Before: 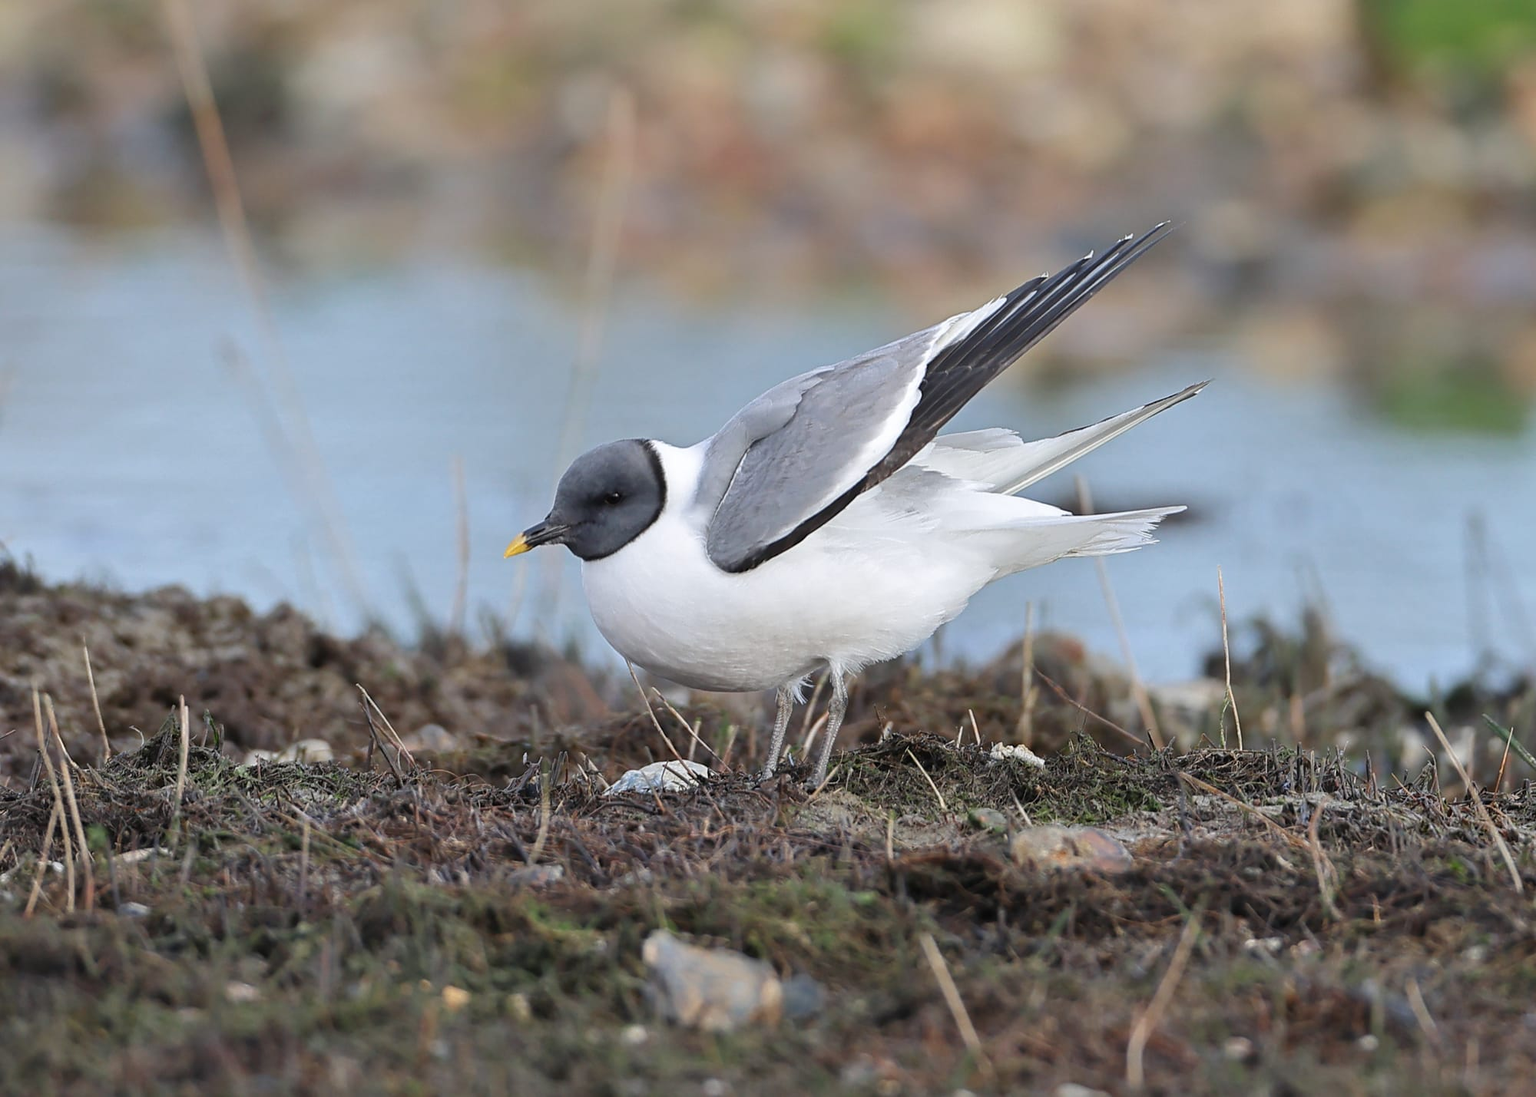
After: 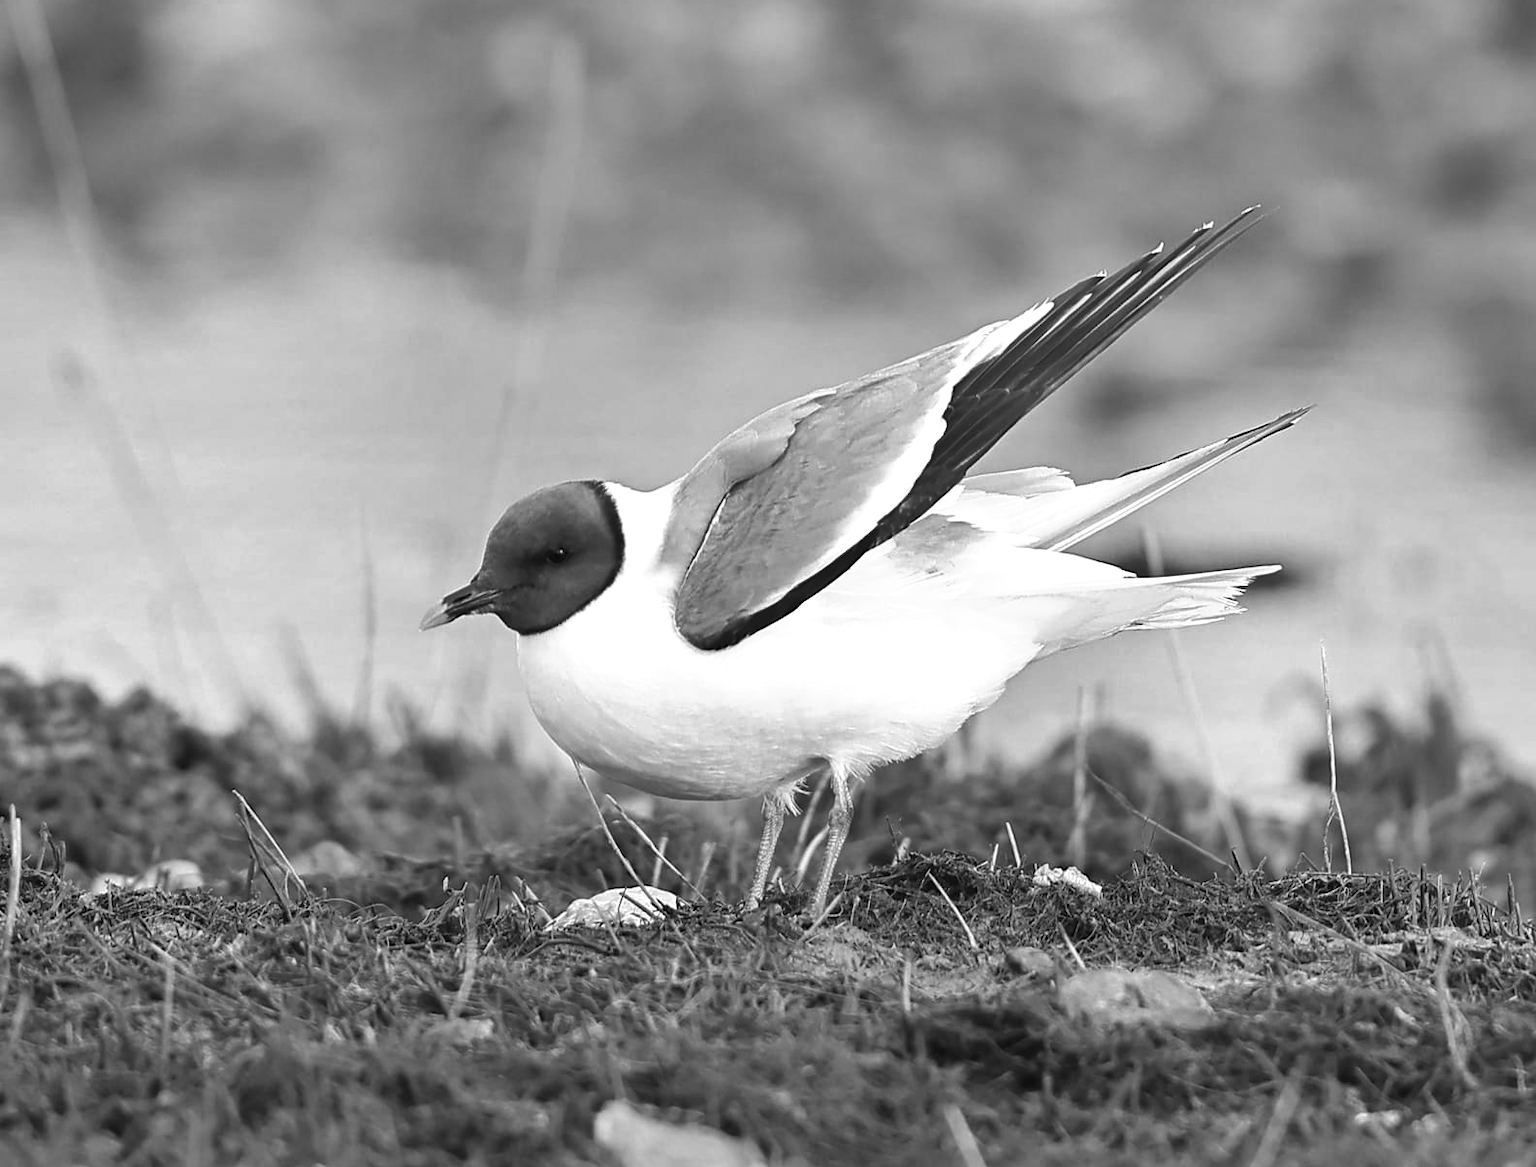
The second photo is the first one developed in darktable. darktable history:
crop: left 11.225%, top 5.381%, right 9.565%, bottom 10.314%
exposure: black level correction 0, exposure 0.7 EV, compensate exposure bias true, compensate highlight preservation false
color zones: curves: ch0 [(0, 0.48) (0.209, 0.398) (0.305, 0.332) (0.429, 0.493) (0.571, 0.5) (0.714, 0.5) (0.857, 0.5) (1, 0.48)]; ch1 [(0, 0.633) (0.143, 0.586) (0.286, 0.489) (0.429, 0.448) (0.571, 0.31) (0.714, 0.335) (0.857, 0.492) (1, 0.633)]; ch2 [(0, 0.448) (0.143, 0.498) (0.286, 0.5) (0.429, 0.5) (0.571, 0.5) (0.714, 0.5) (0.857, 0.5) (1, 0.448)]
monochrome: a 14.95, b -89.96
shadows and highlights: shadows 22.7, highlights -48.71, soften with gaussian
